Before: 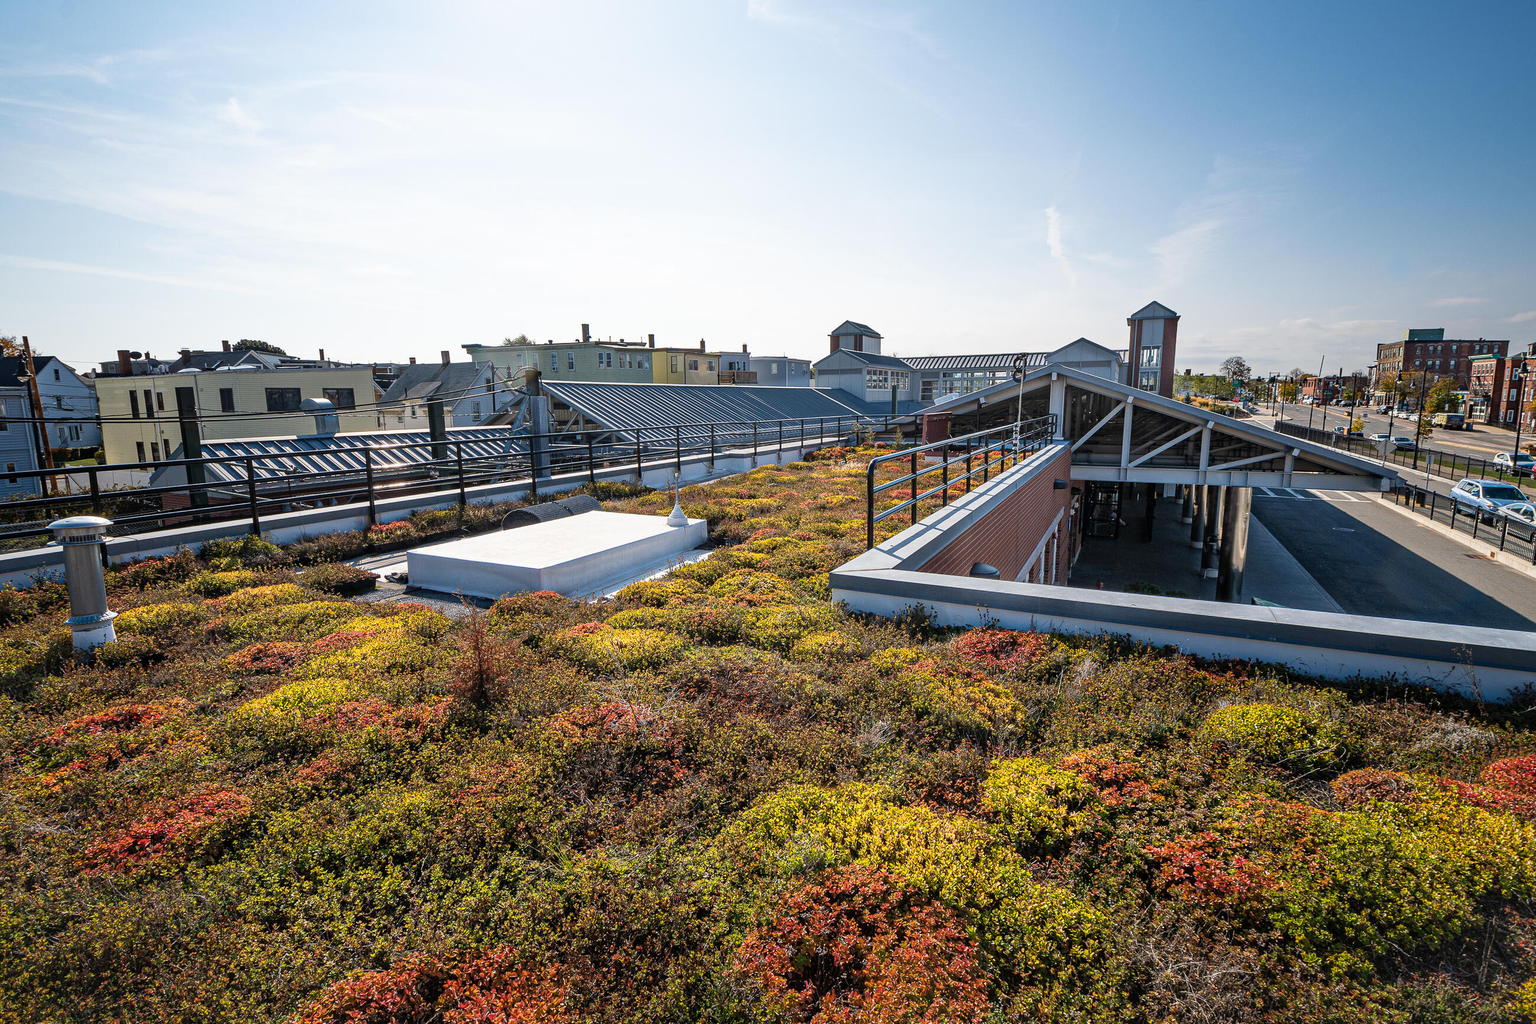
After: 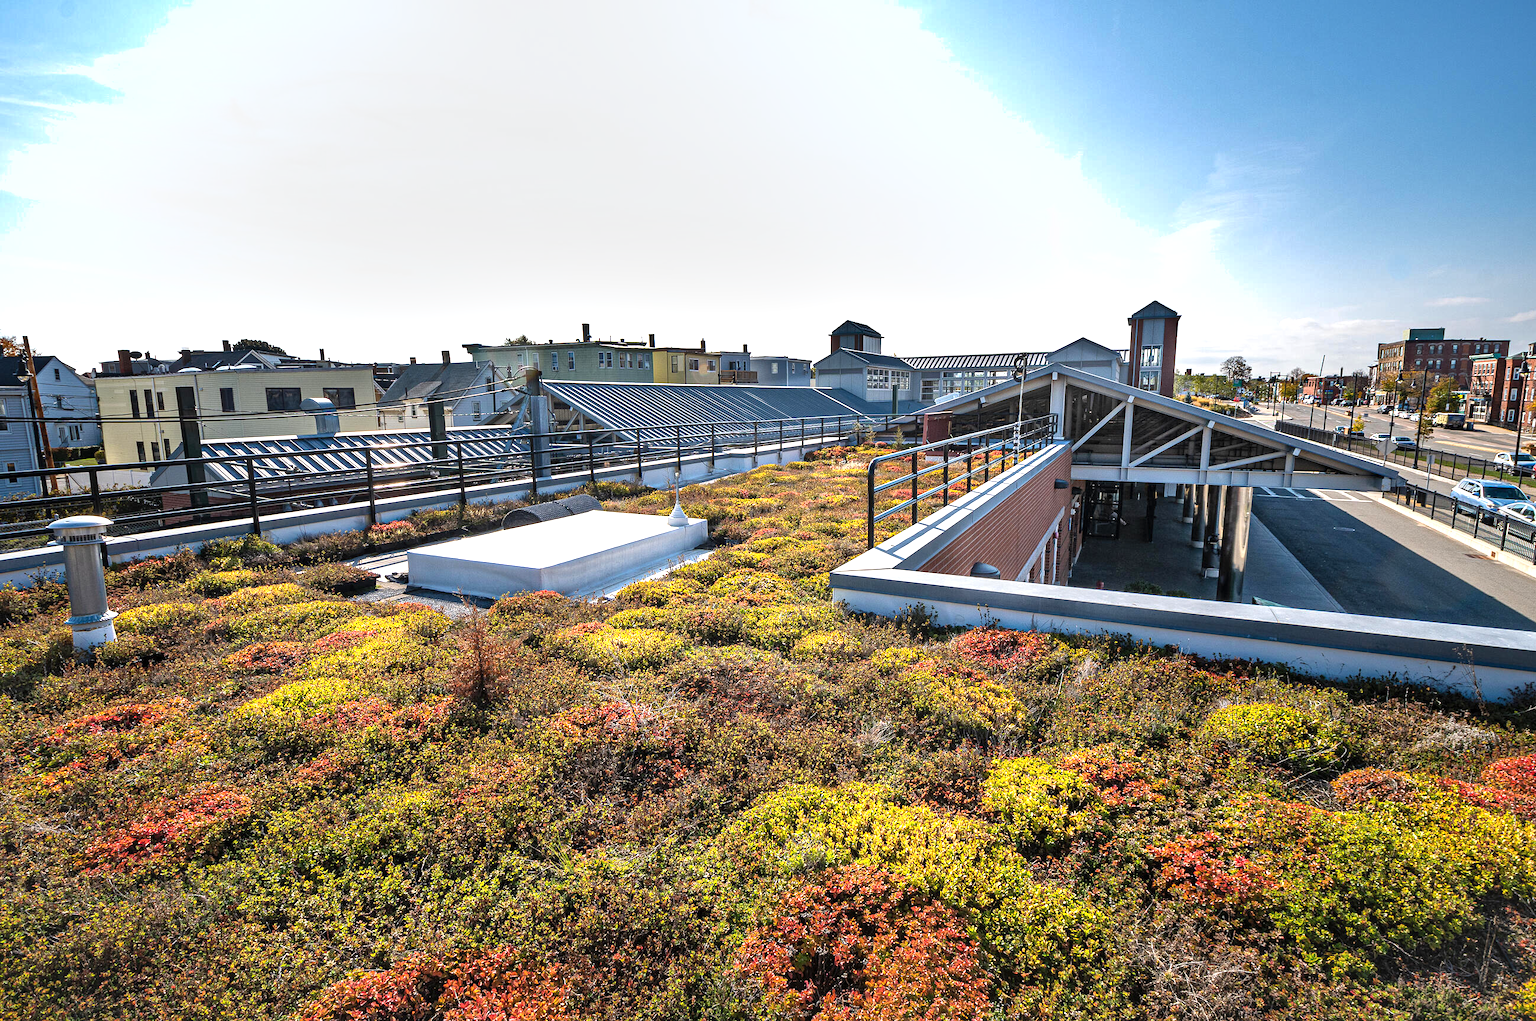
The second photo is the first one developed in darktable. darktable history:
crop: top 0.106%, bottom 0.167%
exposure: black level correction 0, exposure 0.695 EV, compensate exposure bias true, compensate highlight preservation false
shadows and highlights: low approximation 0.01, soften with gaussian
